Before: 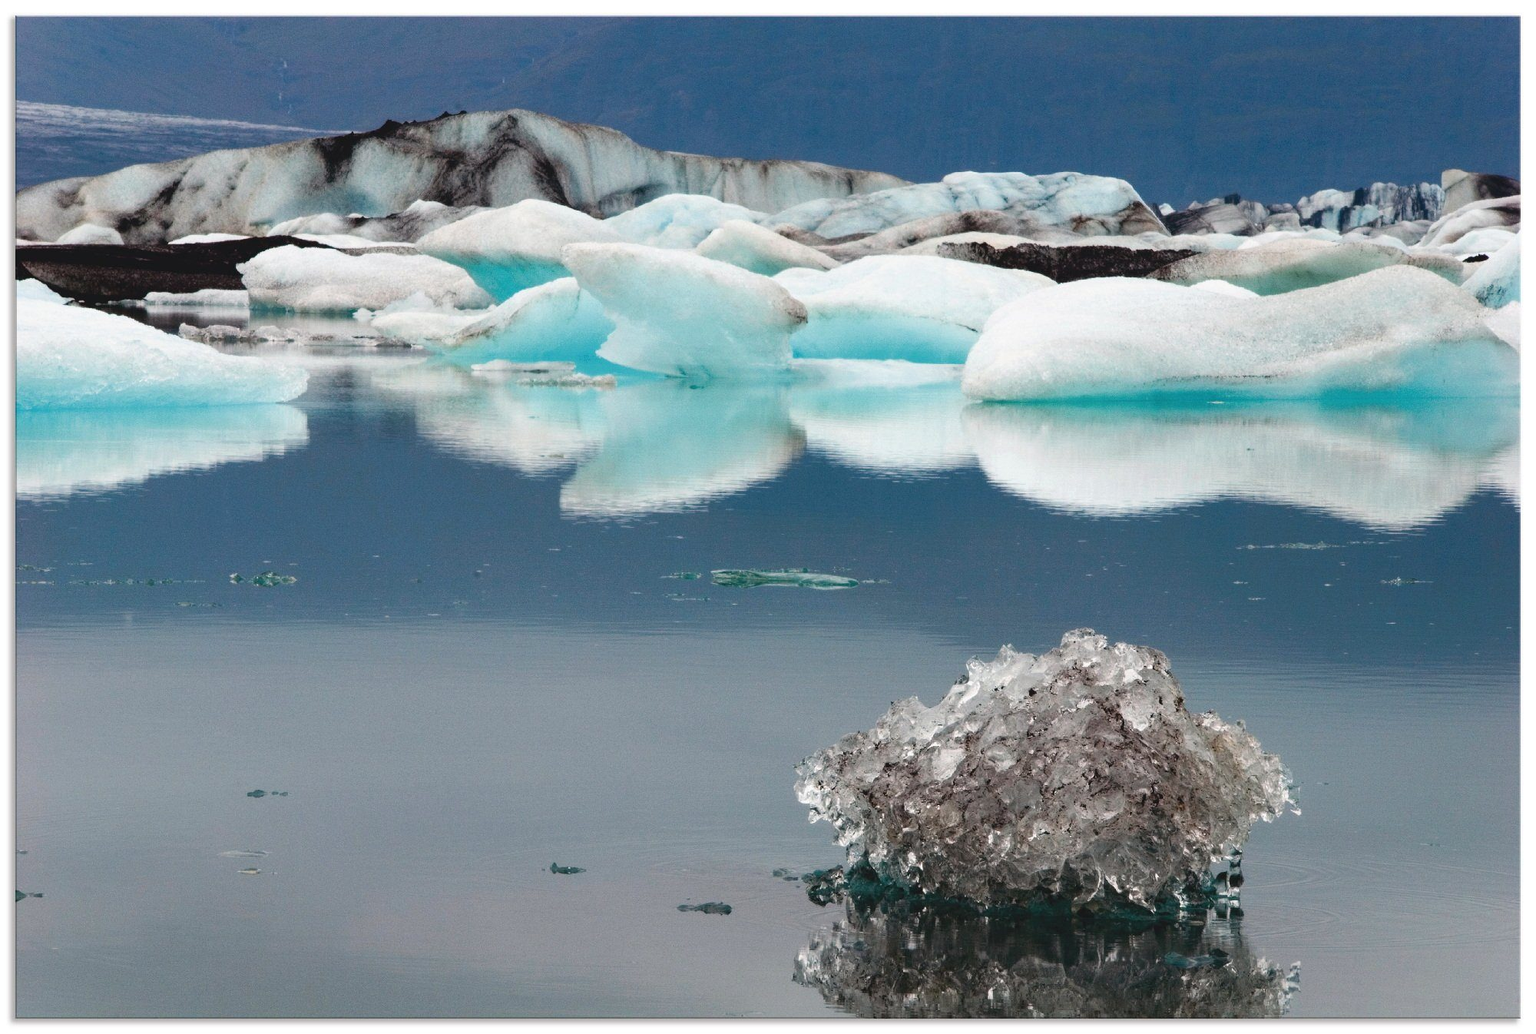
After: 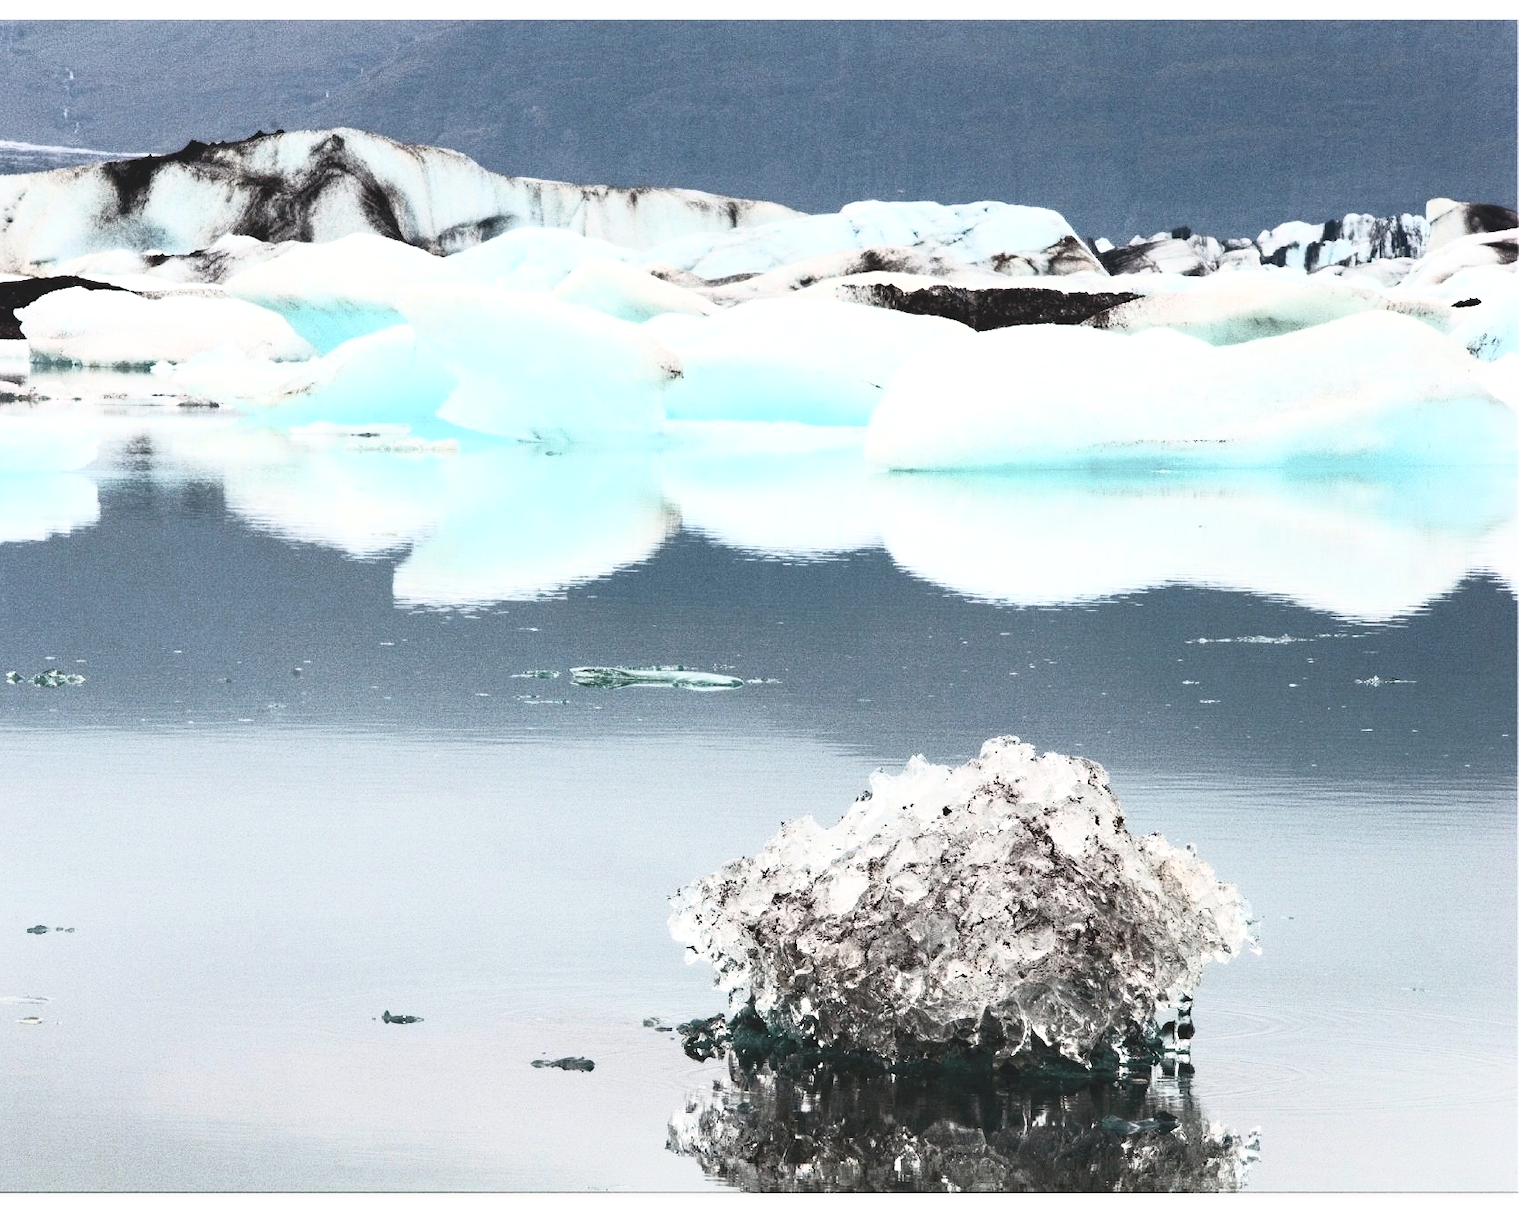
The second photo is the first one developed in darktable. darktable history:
color zones: curves: ch2 [(0, 0.5) (0.143, 0.5) (0.286, 0.416) (0.429, 0.5) (0.571, 0.5) (0.714, 0.5) (0.857, 0.5) (1, 0.5)]
contrast brightness saturation: contrast 0.559, brightness 0.579, saturation -0.333
crop and rotate: left 14.639%
tone equalizer: -8 EV -0.38 EV, -7 EV -0.396 EV, -6 EV -0.333 EV, -5 EV -0.229 EV, -3 EV 0.233 EV, -2 EV 0.318 EV, -1 EV 0.412 EV, +0 EV 0.437 EV, edges refinement/feathering 500, mask exposure compensation -1.57 EV, preserve details no
